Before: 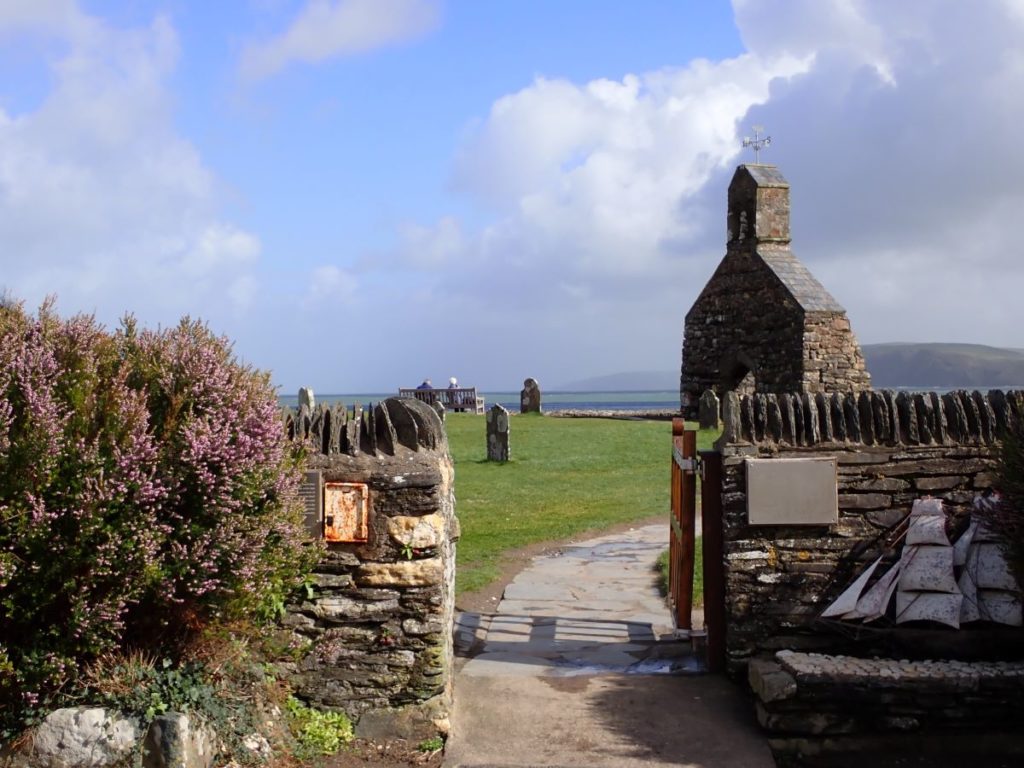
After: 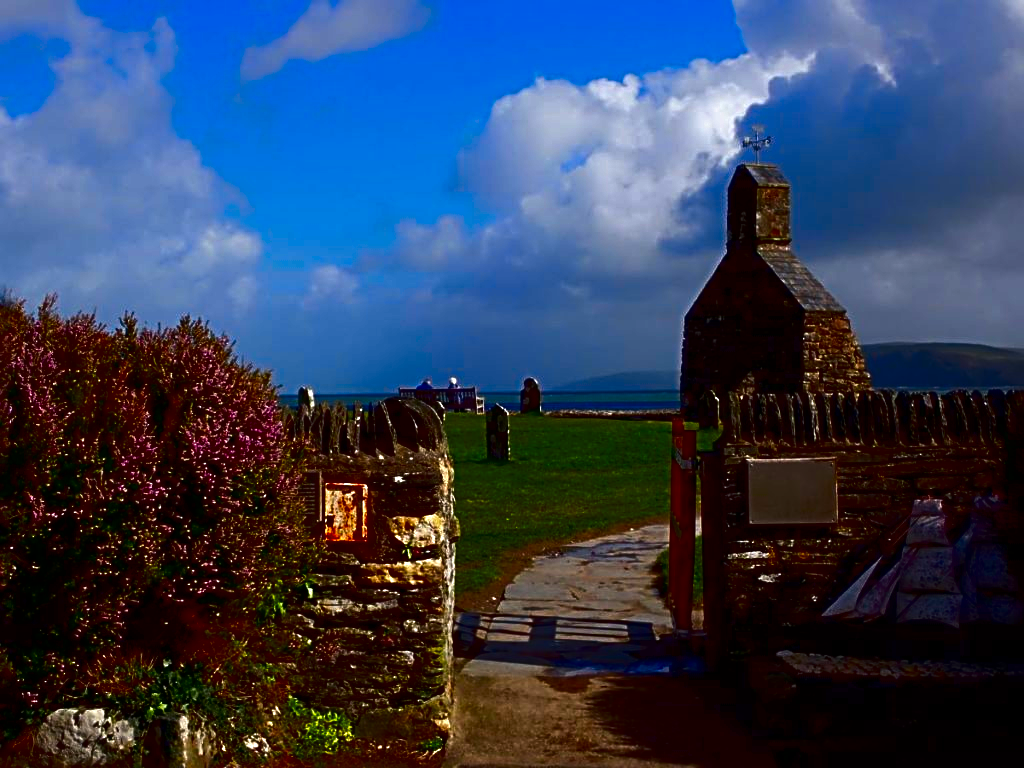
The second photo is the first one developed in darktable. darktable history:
sharpen: radius 4
contrast brightness saturation: brightness -1, saturation 1
